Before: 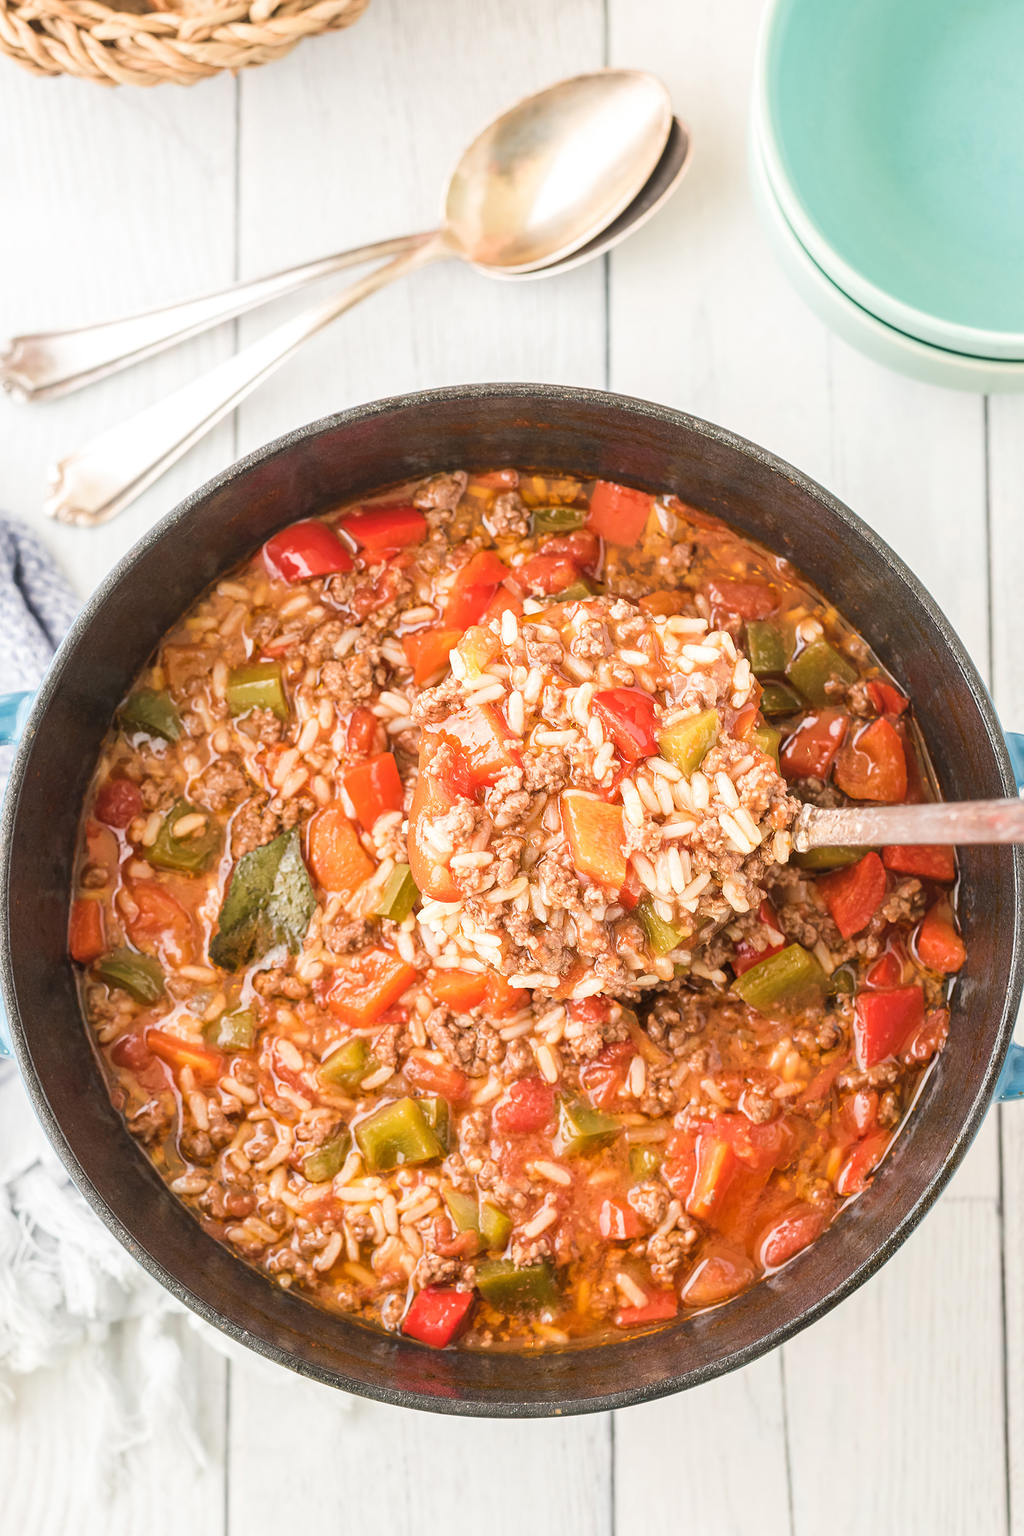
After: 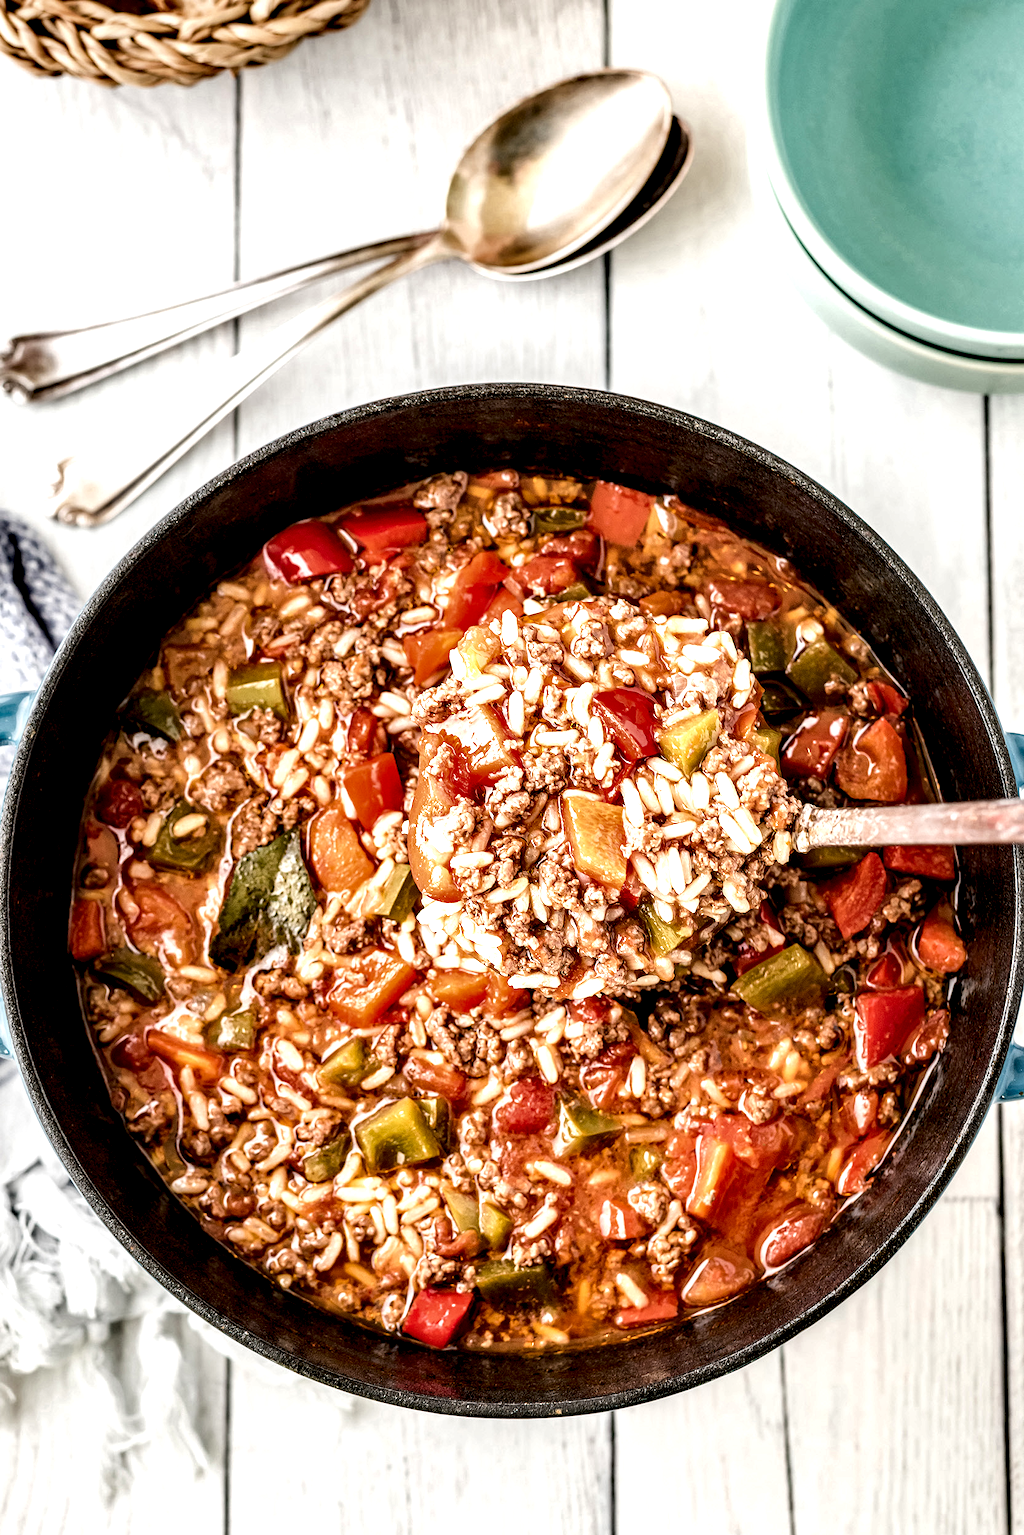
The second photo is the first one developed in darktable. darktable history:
local contrast: shadows 185%, detail 225%
shadows and highlights: shadows 12, white point adjustment 1.2, soften with gaussian
